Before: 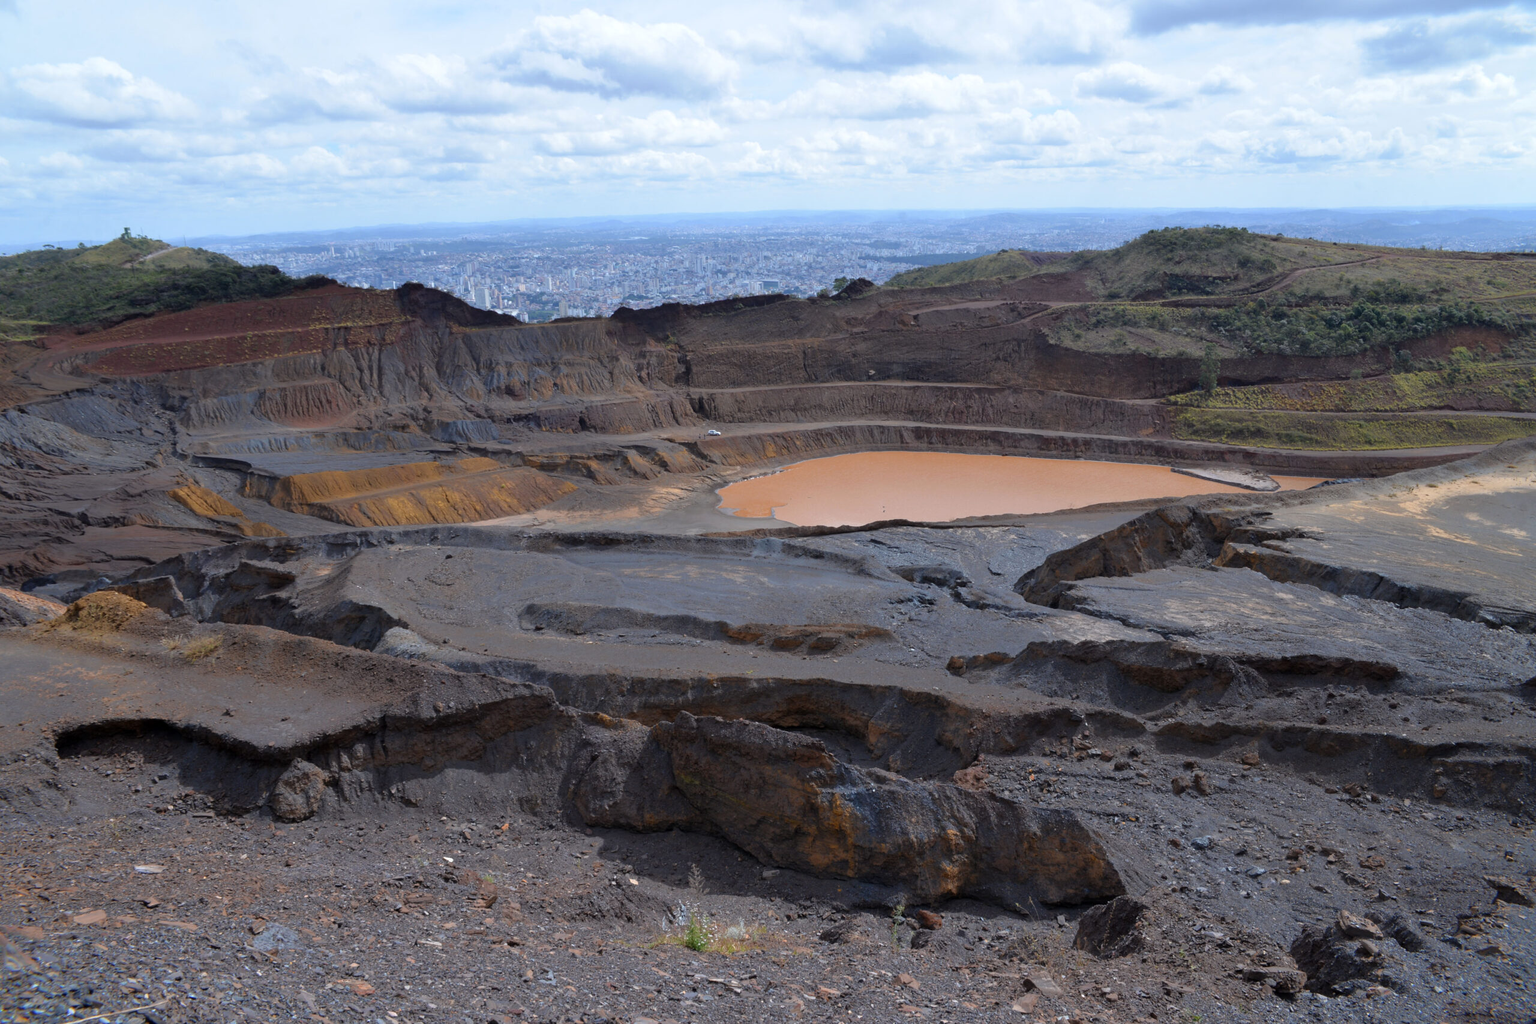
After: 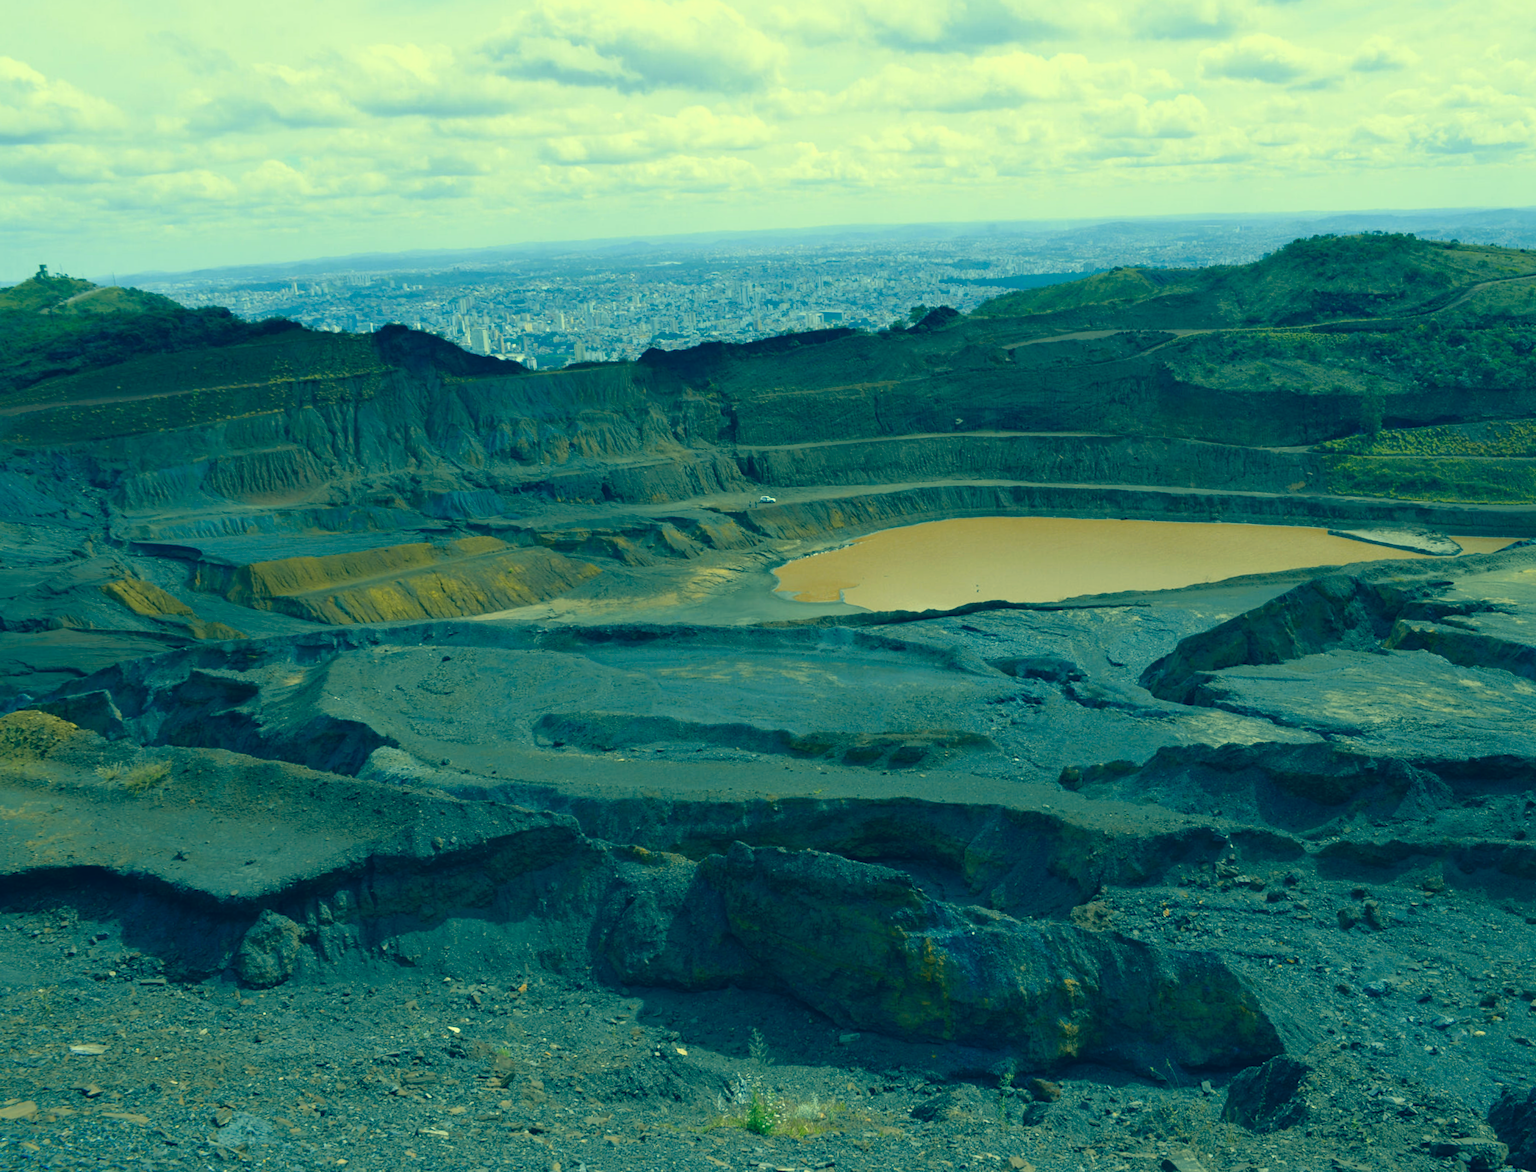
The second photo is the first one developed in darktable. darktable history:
color correction: highlights a* -15.9, highlights b* 39.9, shadows a* -39.73, shadows b* -26.78
crop and rotate: angle 1.31°, left 4.094%, top 0.975%, right 11.459%, bottom 2.369%
